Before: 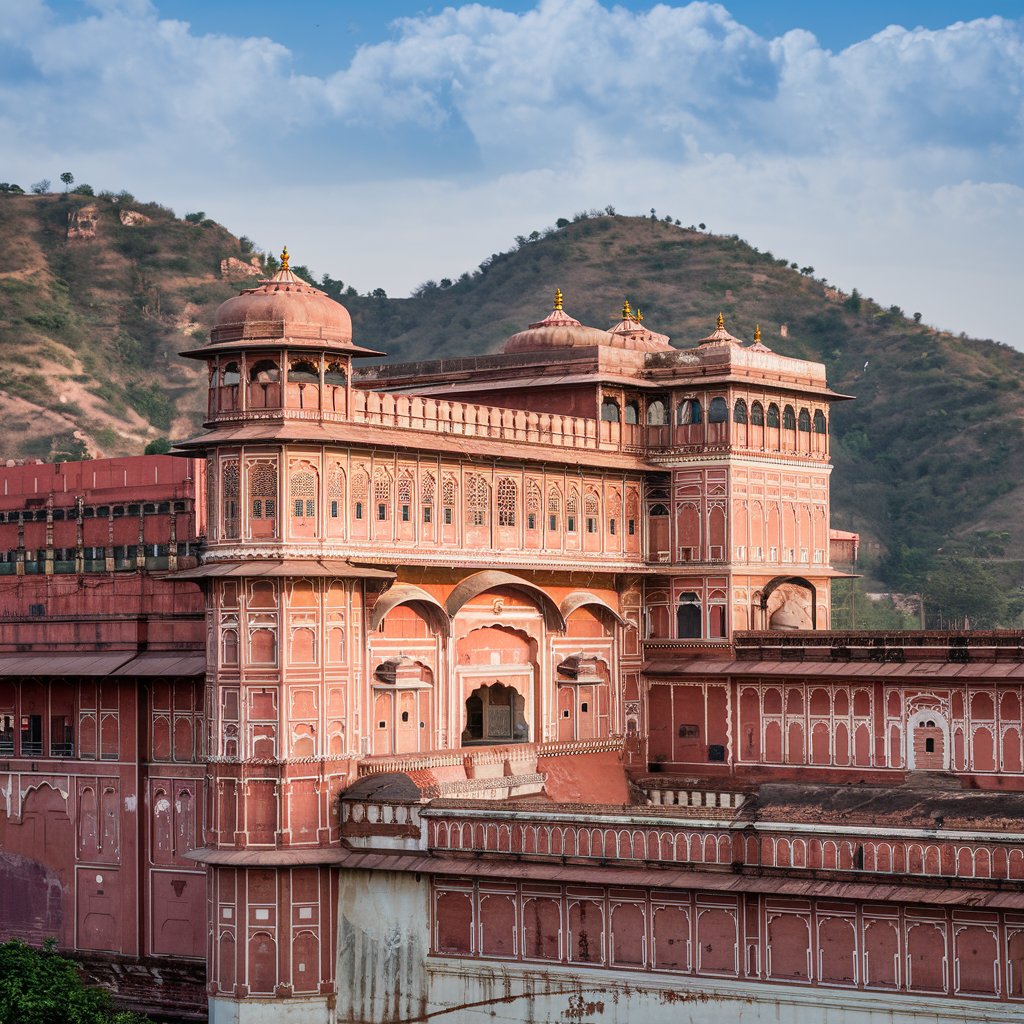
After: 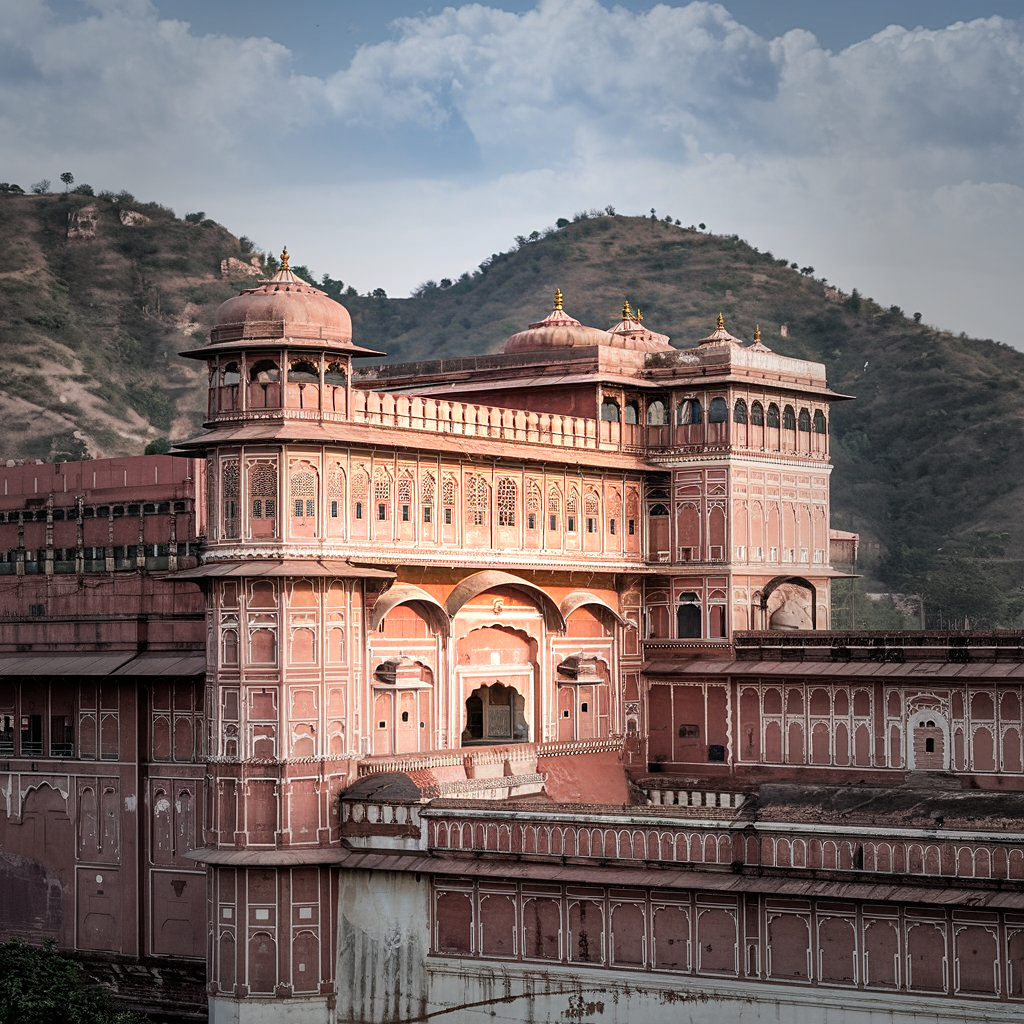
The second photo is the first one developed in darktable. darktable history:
tone equalizer: -8 EV -0.4 EV, -7 EV -0.414 EV, -6 EV -0.365 EV, -5 EV -0.25 EV, -3 EV 0.207 EV, -2 EV 0.306 EV, -1 EV 0.369 EV, +0 EV 0.435 EV
vignetting: fall-off start 16.5%, fall-off radius 100.71%, center (-0.031, -0.035), width/height ratio 0.716, unbound false
sharpen: amount 0.202
